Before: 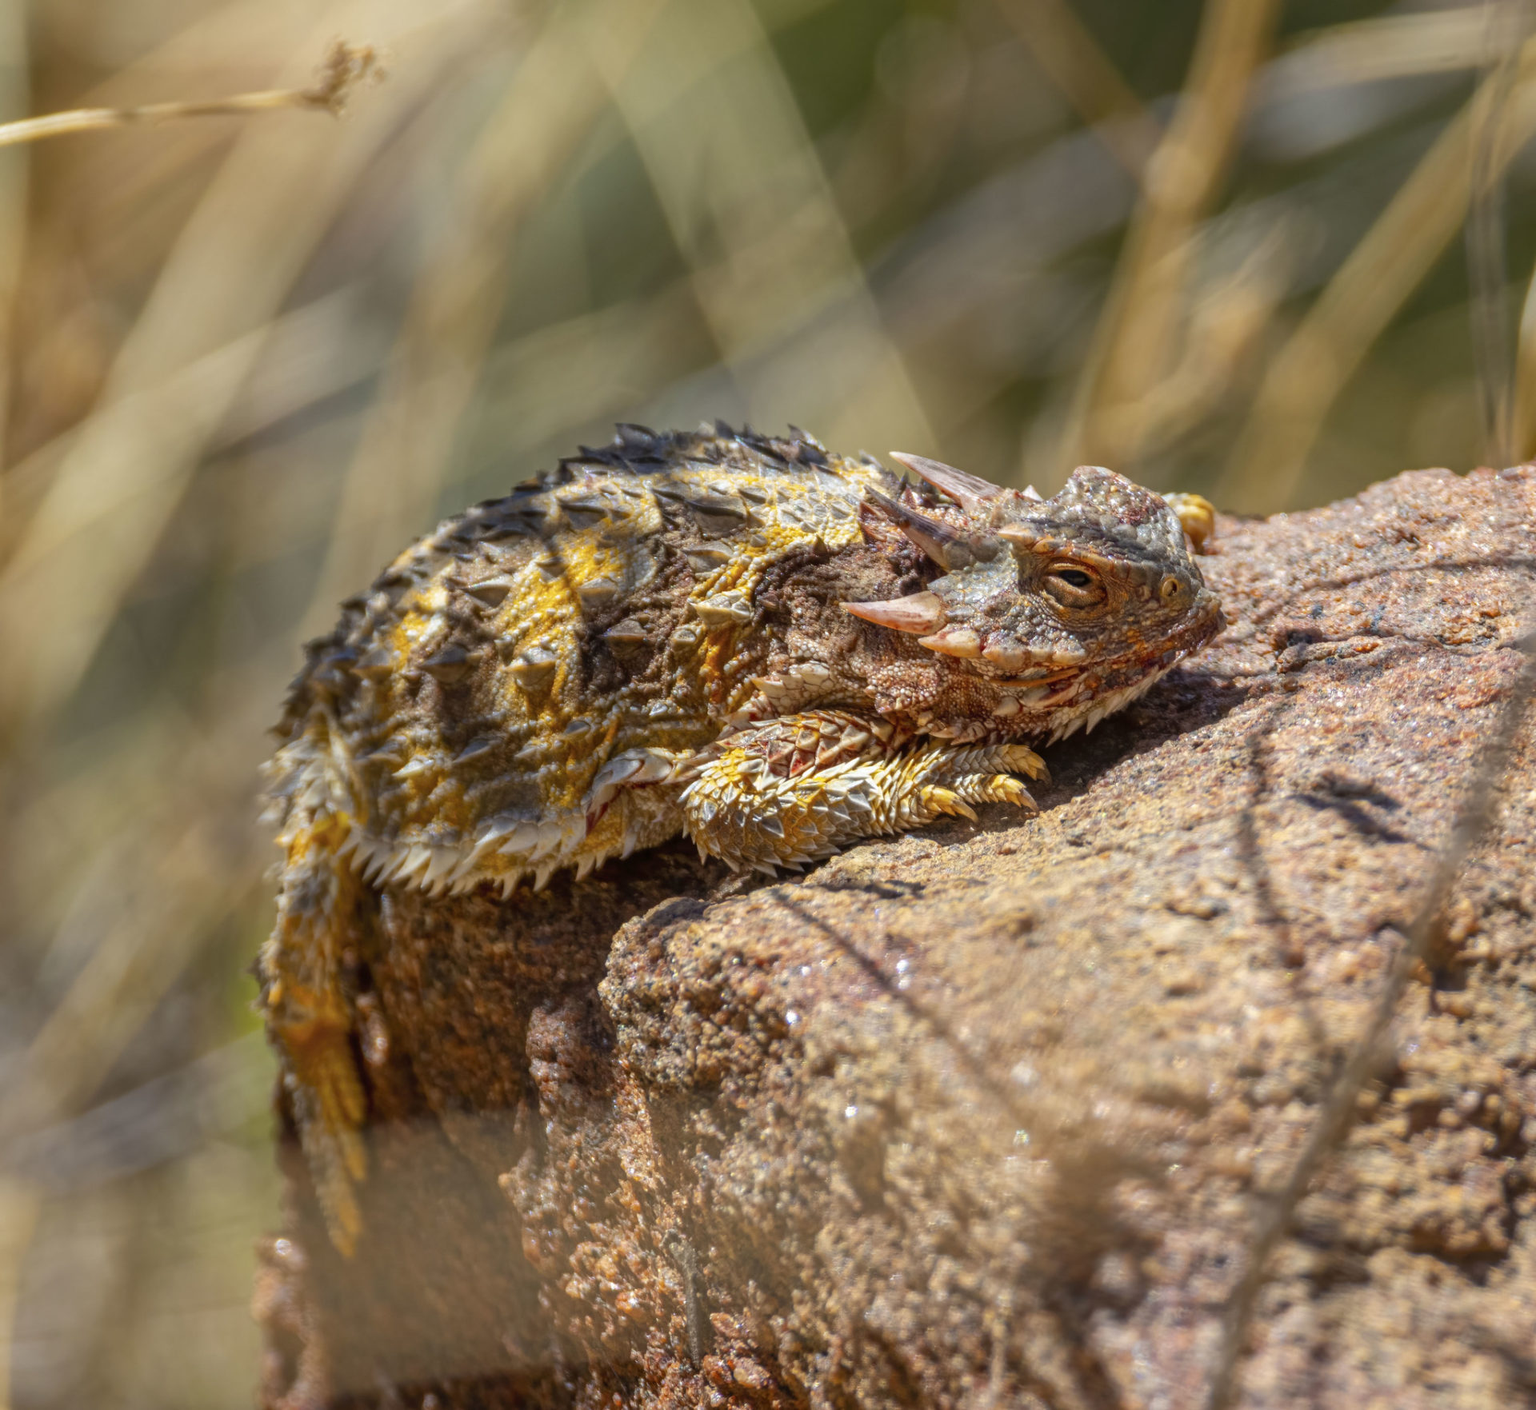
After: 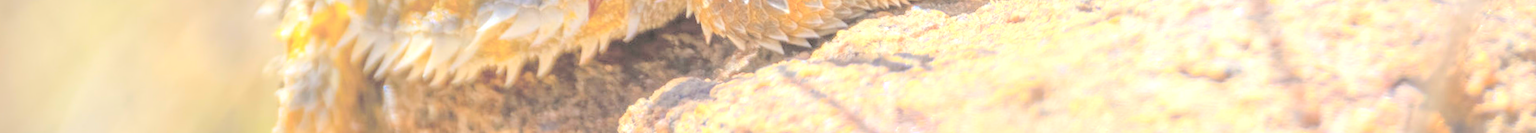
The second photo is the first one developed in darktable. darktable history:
rotate and perspective: rotation -2°, crop left 0.022, crop right 0.978, crop top 0.049, crop bottom 0.951
crop and rotate: top 59.084%, bottom 30.916%
contrast brightness saturation: brightness 1
exposure: black level correction 0, exposure 0.95 EV, compensate exposure bias true, compensate highlight preservation false
